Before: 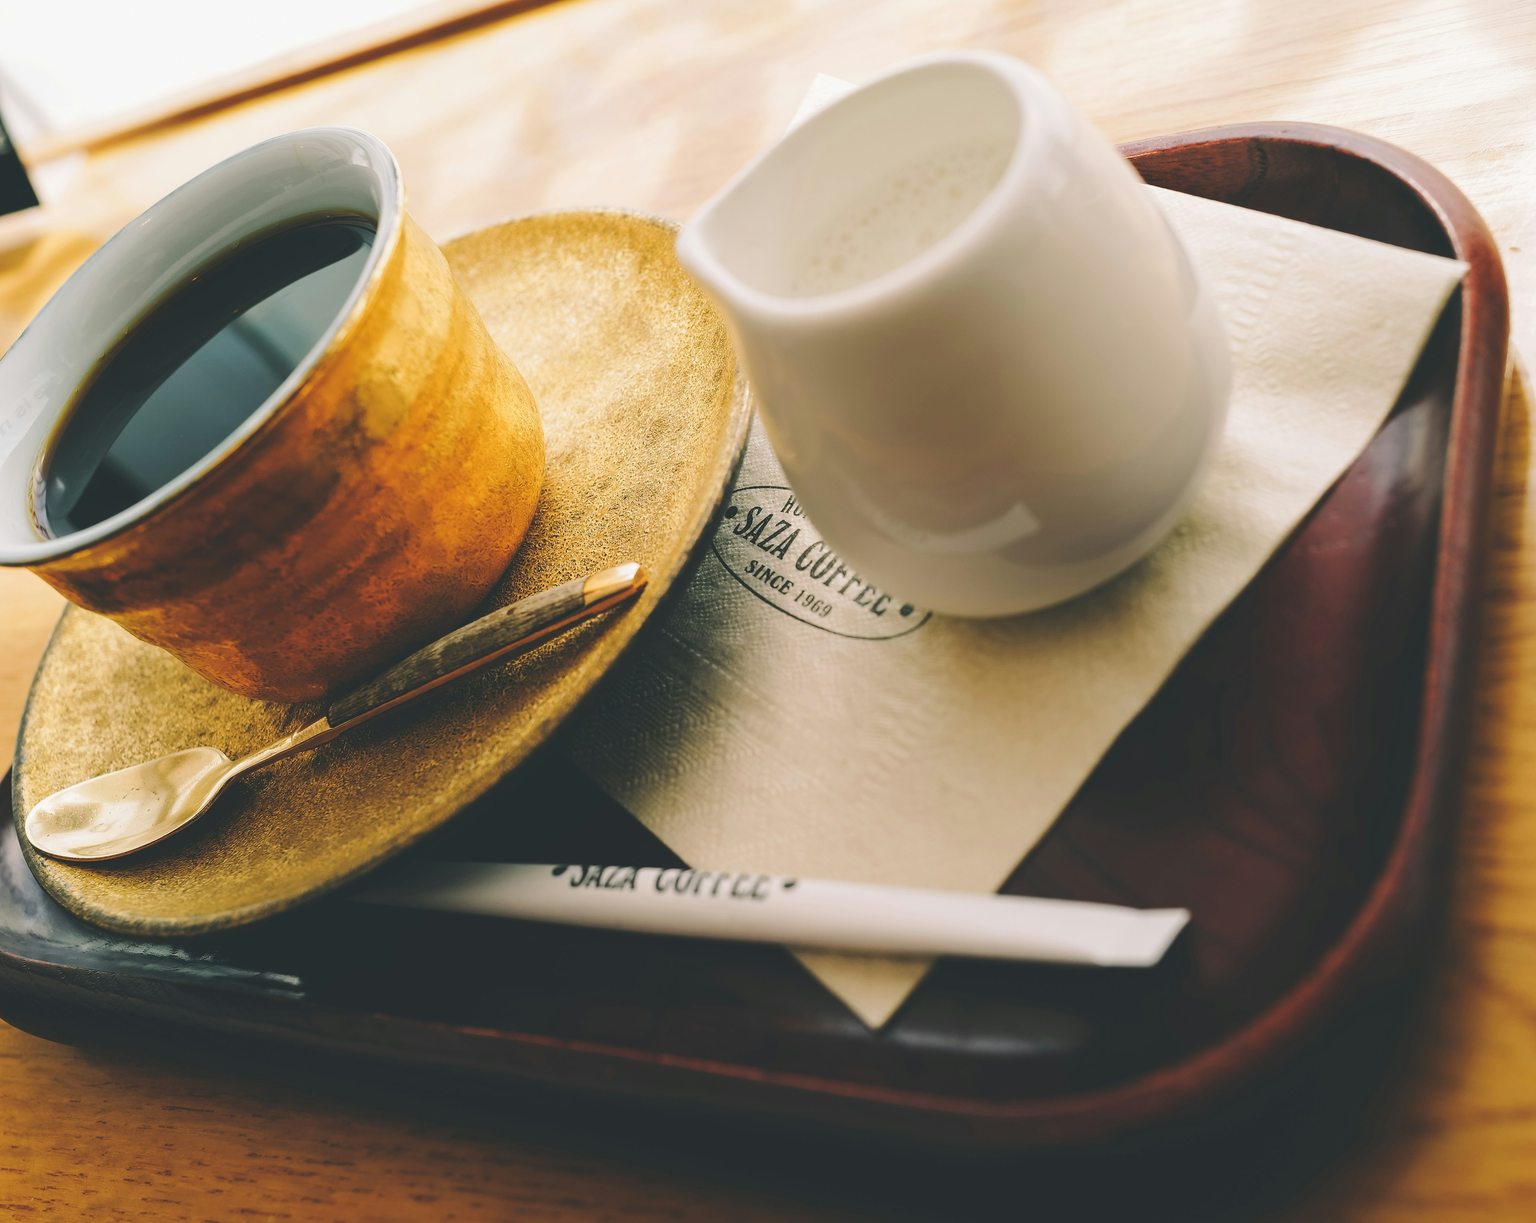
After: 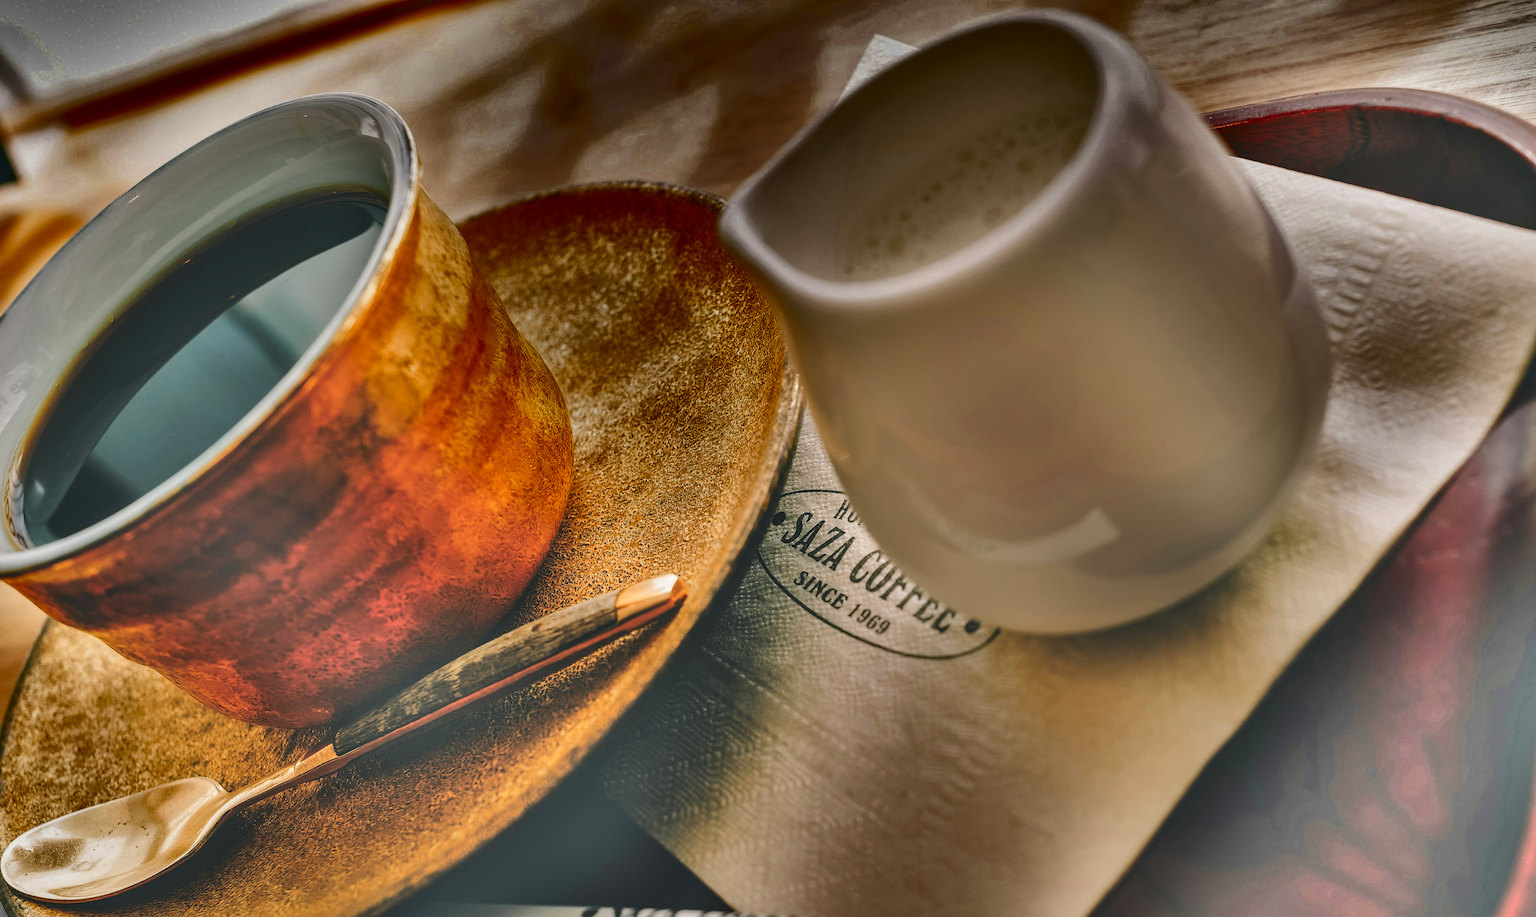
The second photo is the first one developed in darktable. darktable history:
shadows and highlights: radius 123.71, shadows 99.77, white point adjustment -3.05, highlights -98.81, highlights color adjustment 53.51%, soften with gaussian
local contrast: on, module defaults
crop: left 1.624%, top 3.45%, right 7.647%, bottom 28.428%
color zones: curves: ch1 [(0.309, 0.524) (0.41, 0.329) (0.508, 0.509)]; ch2 [(0.25, 0.457) (0.75, 0.5)]
